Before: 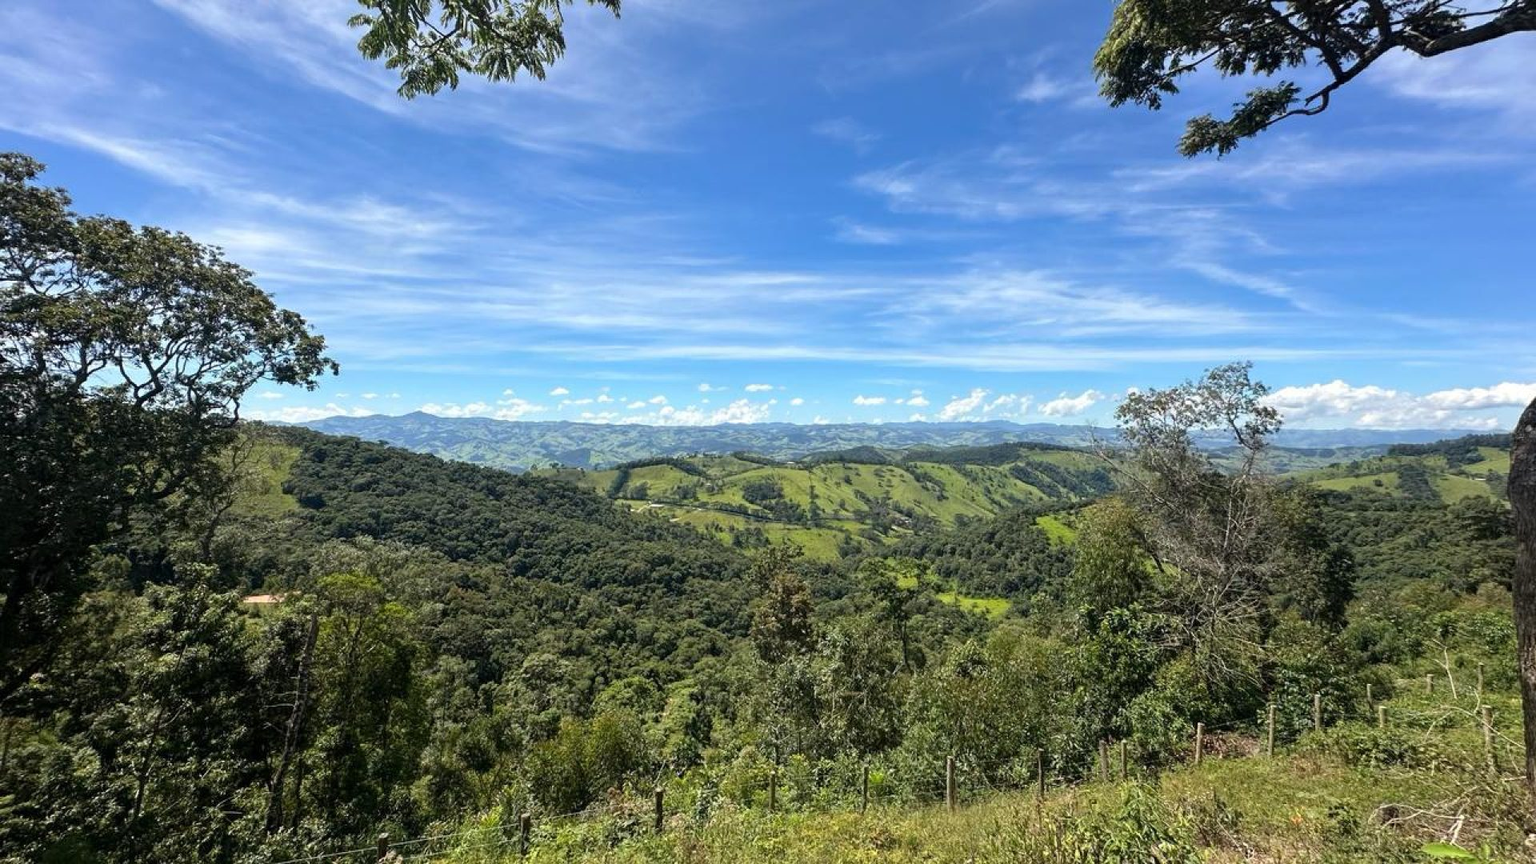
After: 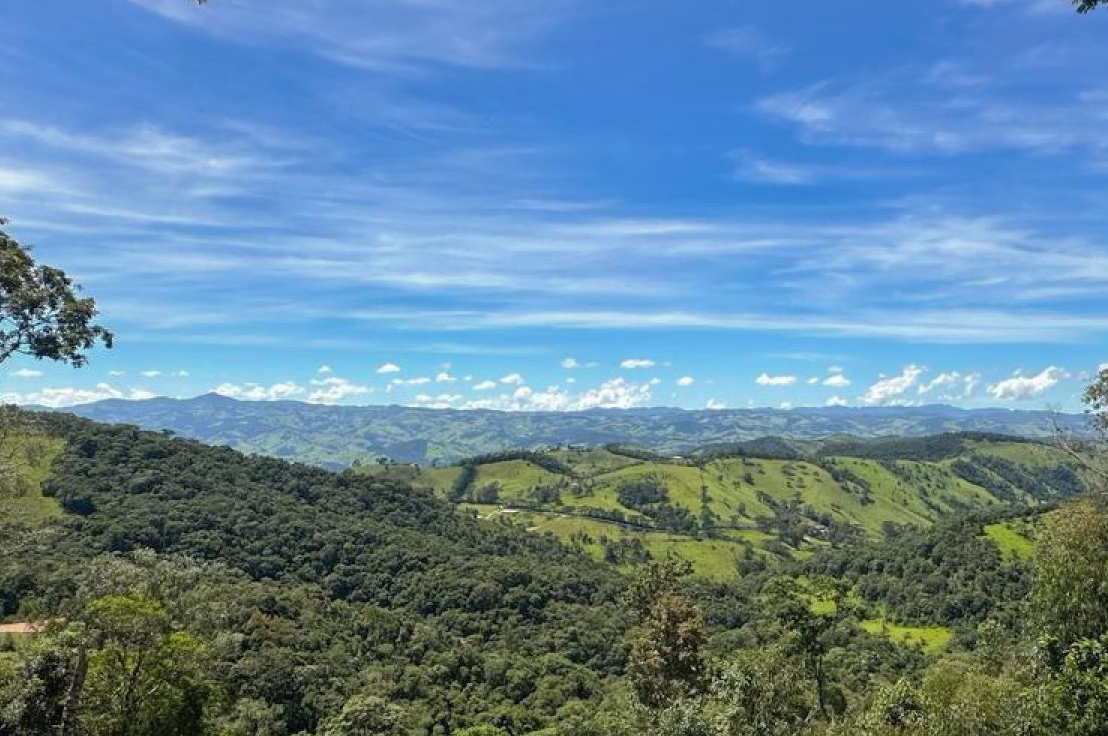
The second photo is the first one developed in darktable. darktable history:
crop: left 16.202%, top 11.208%, right 26.045%, bottom 20.557%
shadows and highlights: shadows 40, highlights -60
